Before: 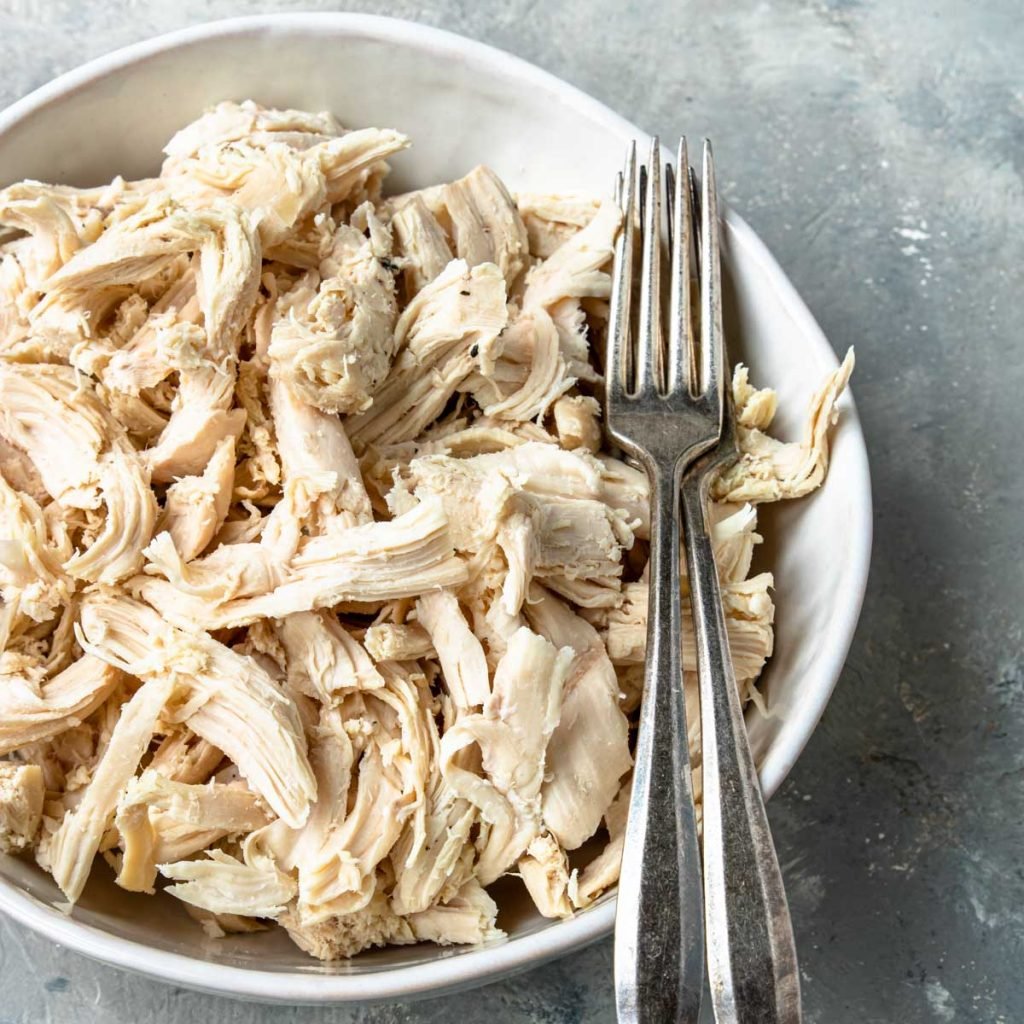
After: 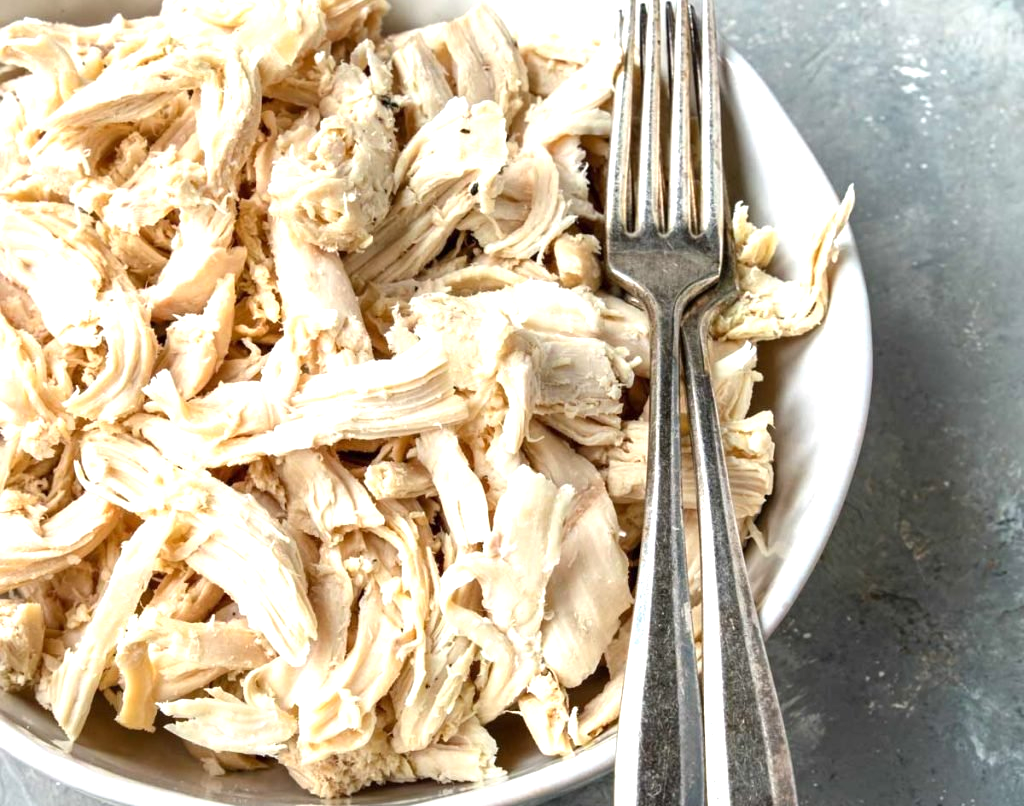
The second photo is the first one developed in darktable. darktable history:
crop and rotate: top 15.824%, bottom 5.425%
exposure: exposure 0.606 EV, compensate exposure bias true, compensate highlight preservation false
